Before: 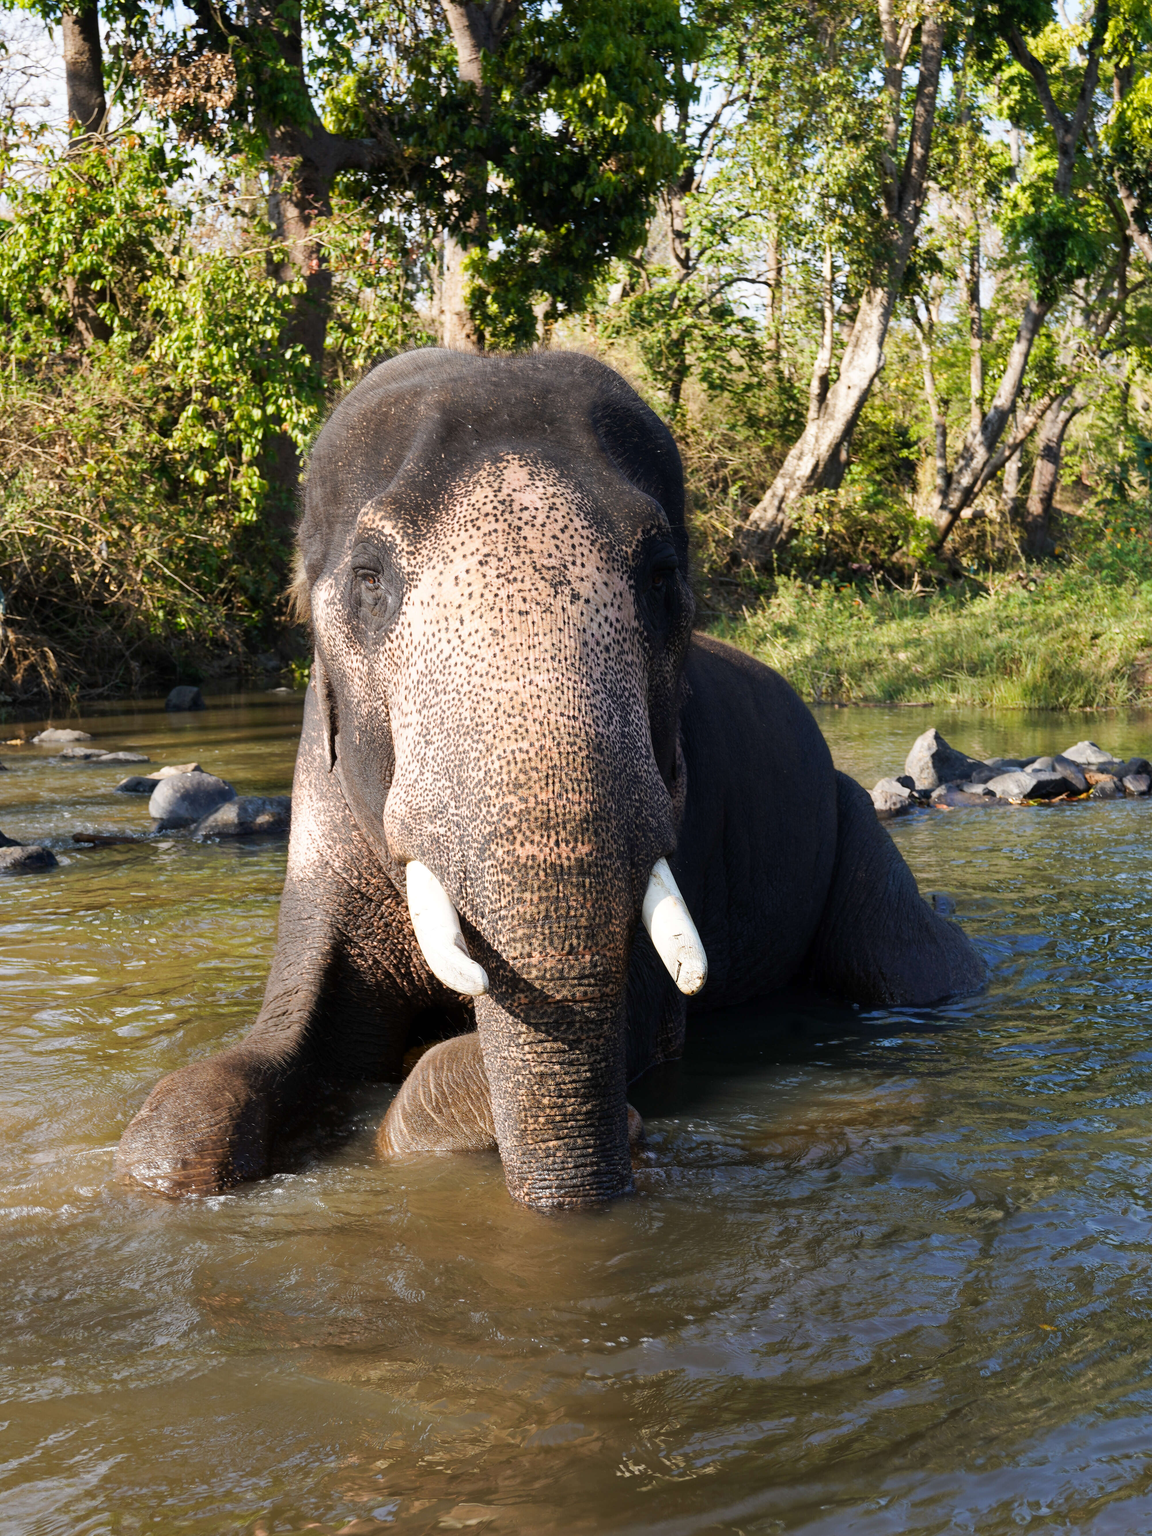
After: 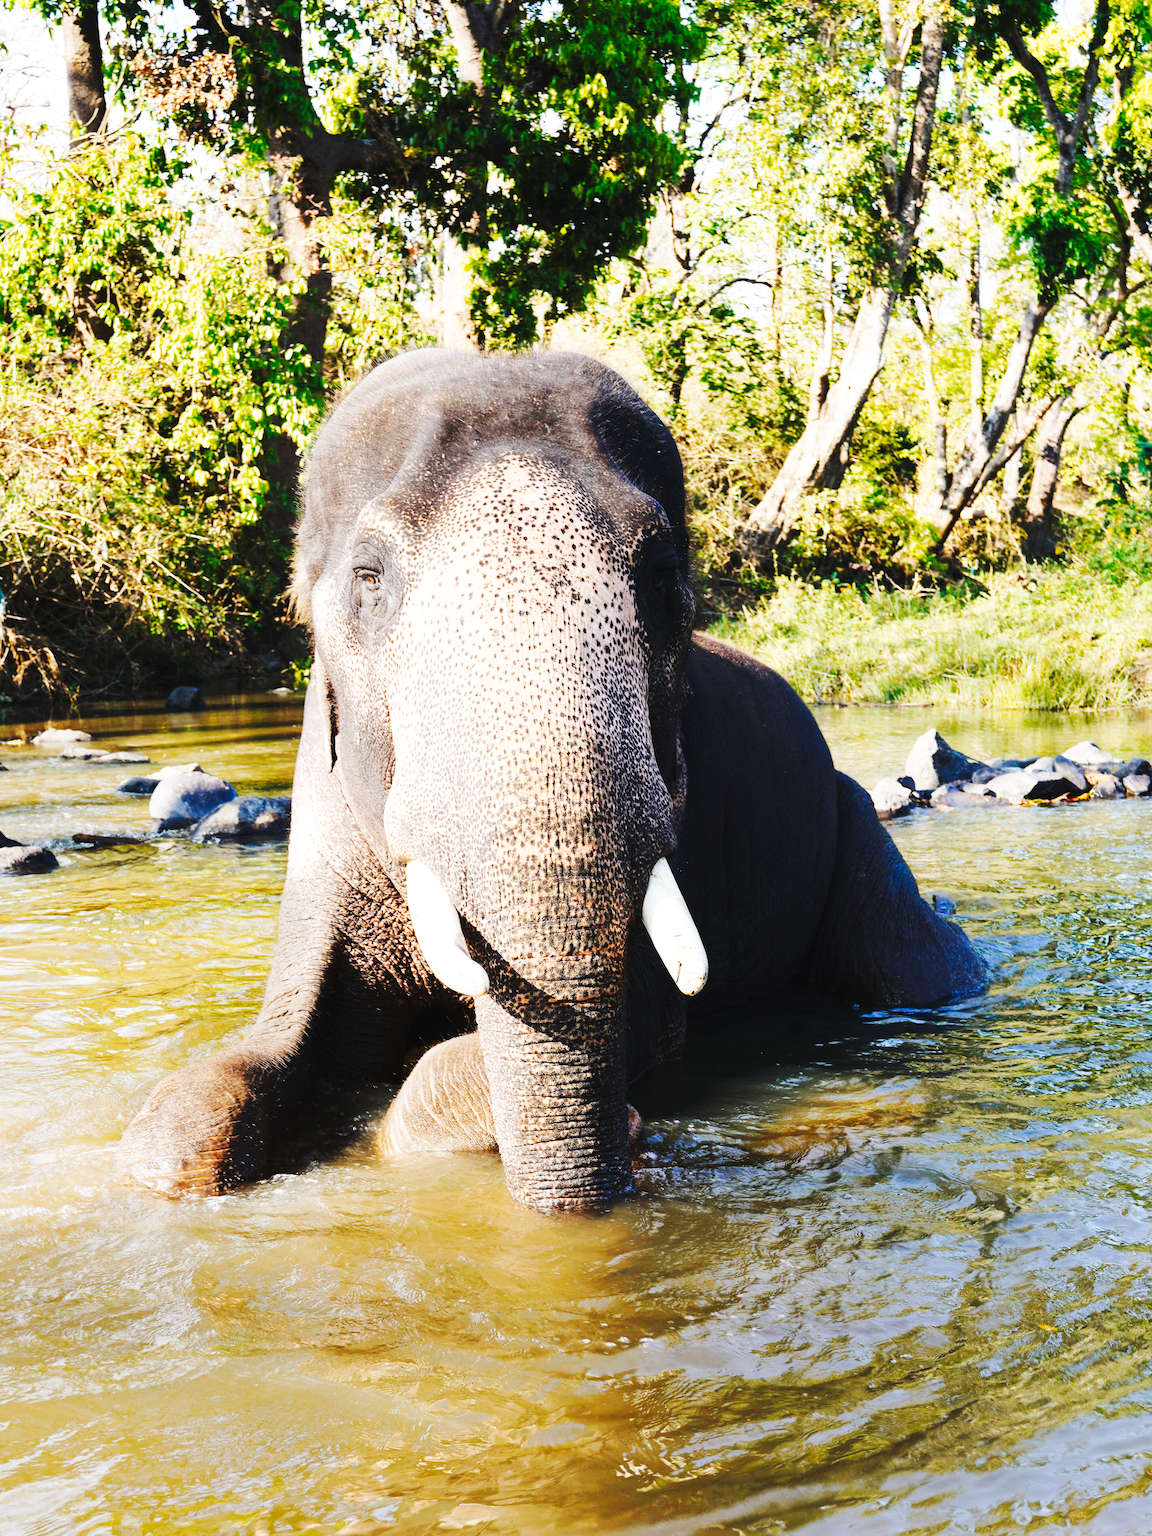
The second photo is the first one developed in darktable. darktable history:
base curve: curves: ch0 [(0, 0) (0.032, 0.037) (0.105, 0.228) (0.435, 0.76) (0.856, 0.983) (1, 1)], preserve colors none
tone curve: curves: ch0 [(0, 0.026) (0.146, 0.158) (0.272, 0.34) (0.453, 0.627) (0.687, 0.829) (1, 1)], preserve colors none
